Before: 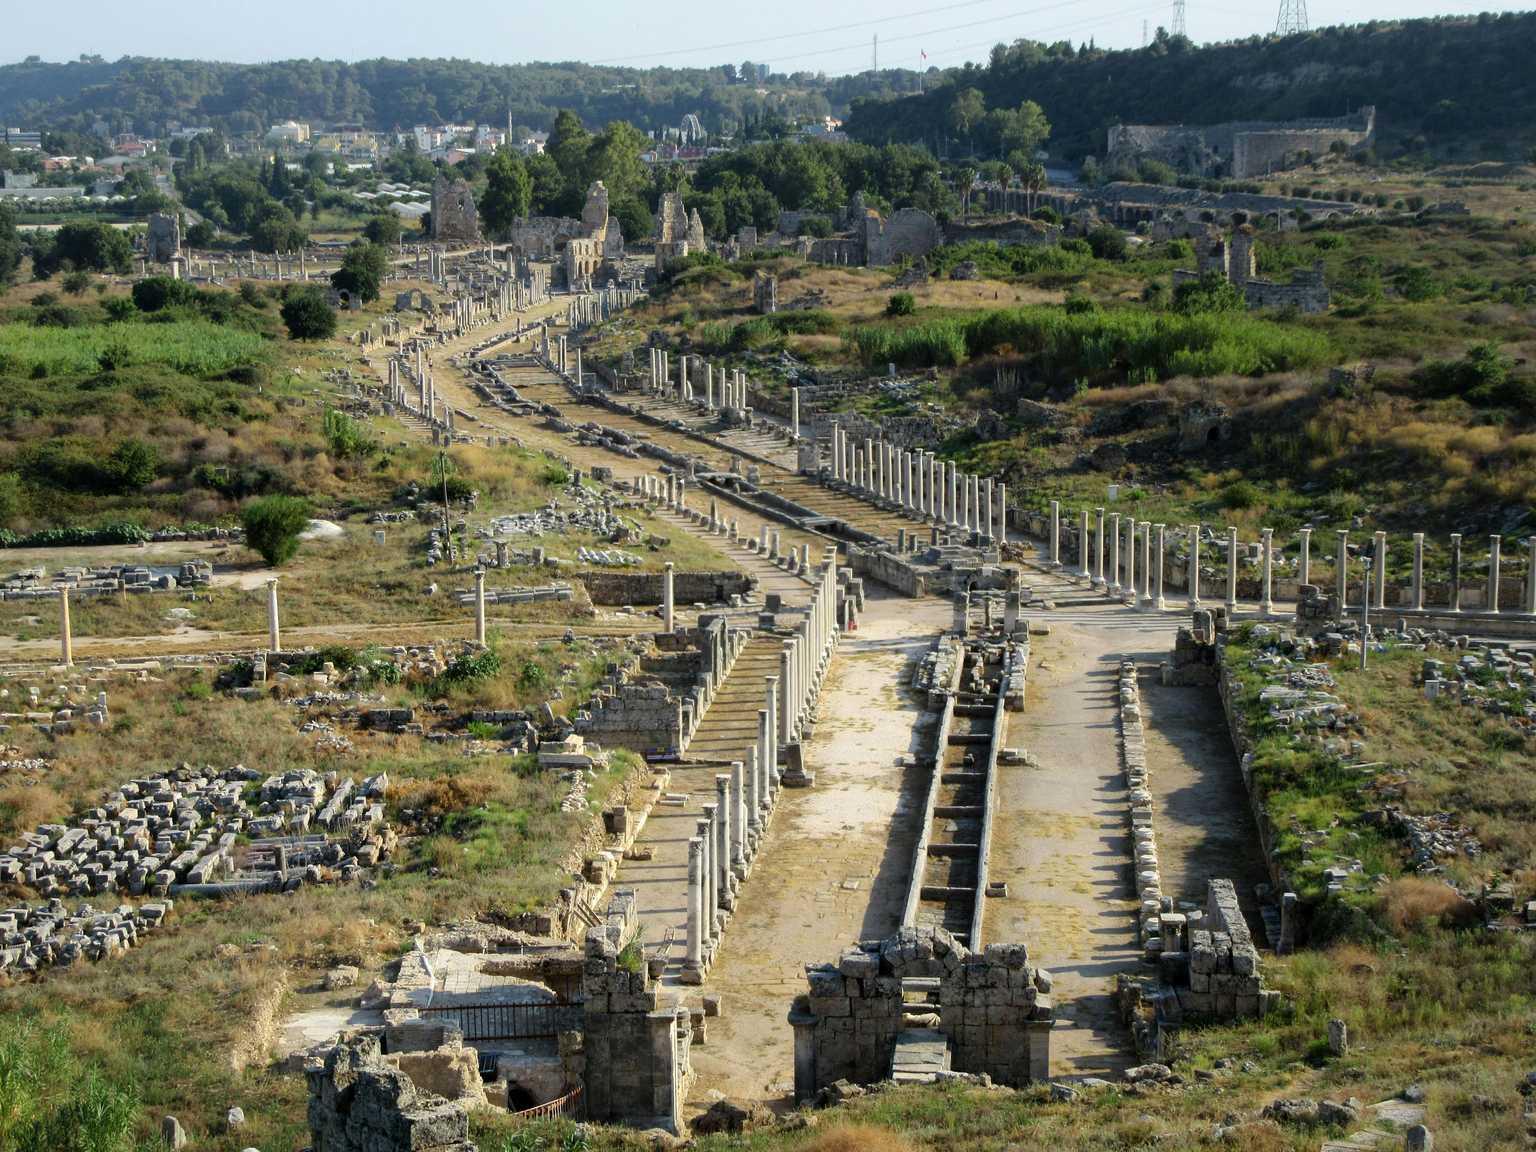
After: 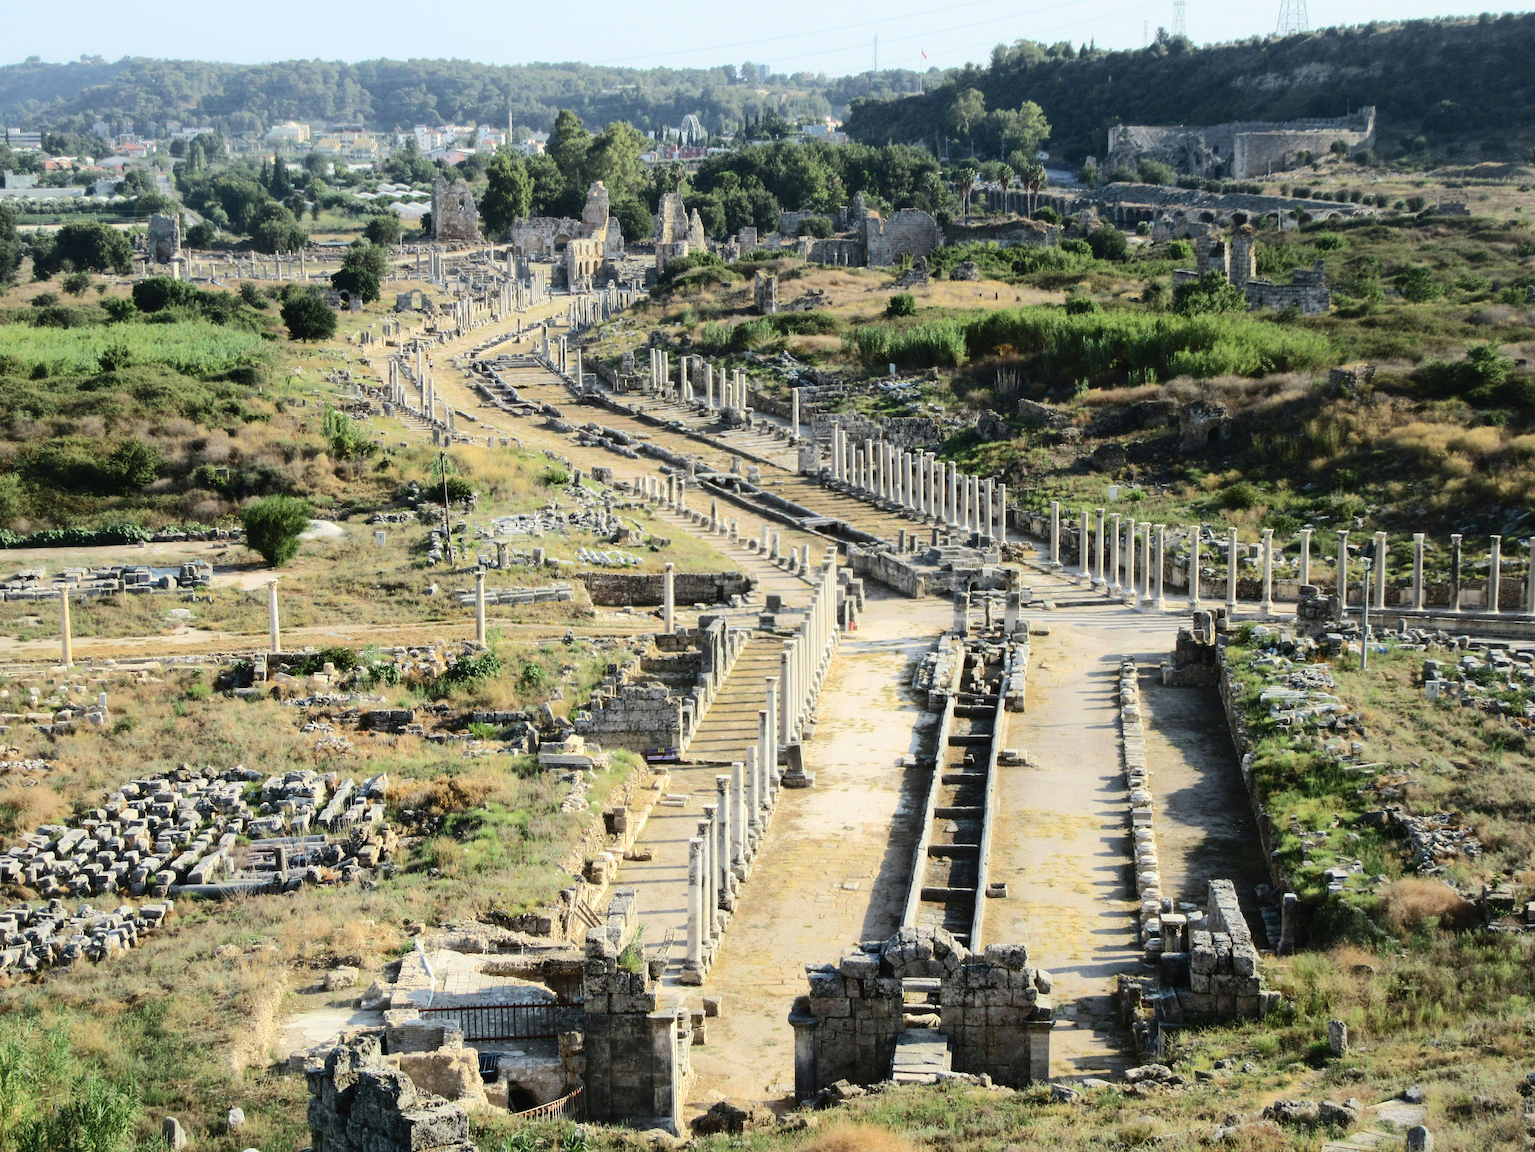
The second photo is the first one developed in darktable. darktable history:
tone curve: curves: ch0 [(0, 0.026) (0.146, 0.158) (0.272, 0.34) (0.453, 0.627) (0.687, 0.829) (1, 1)], color space Lab, independent channels, preserve colors none
